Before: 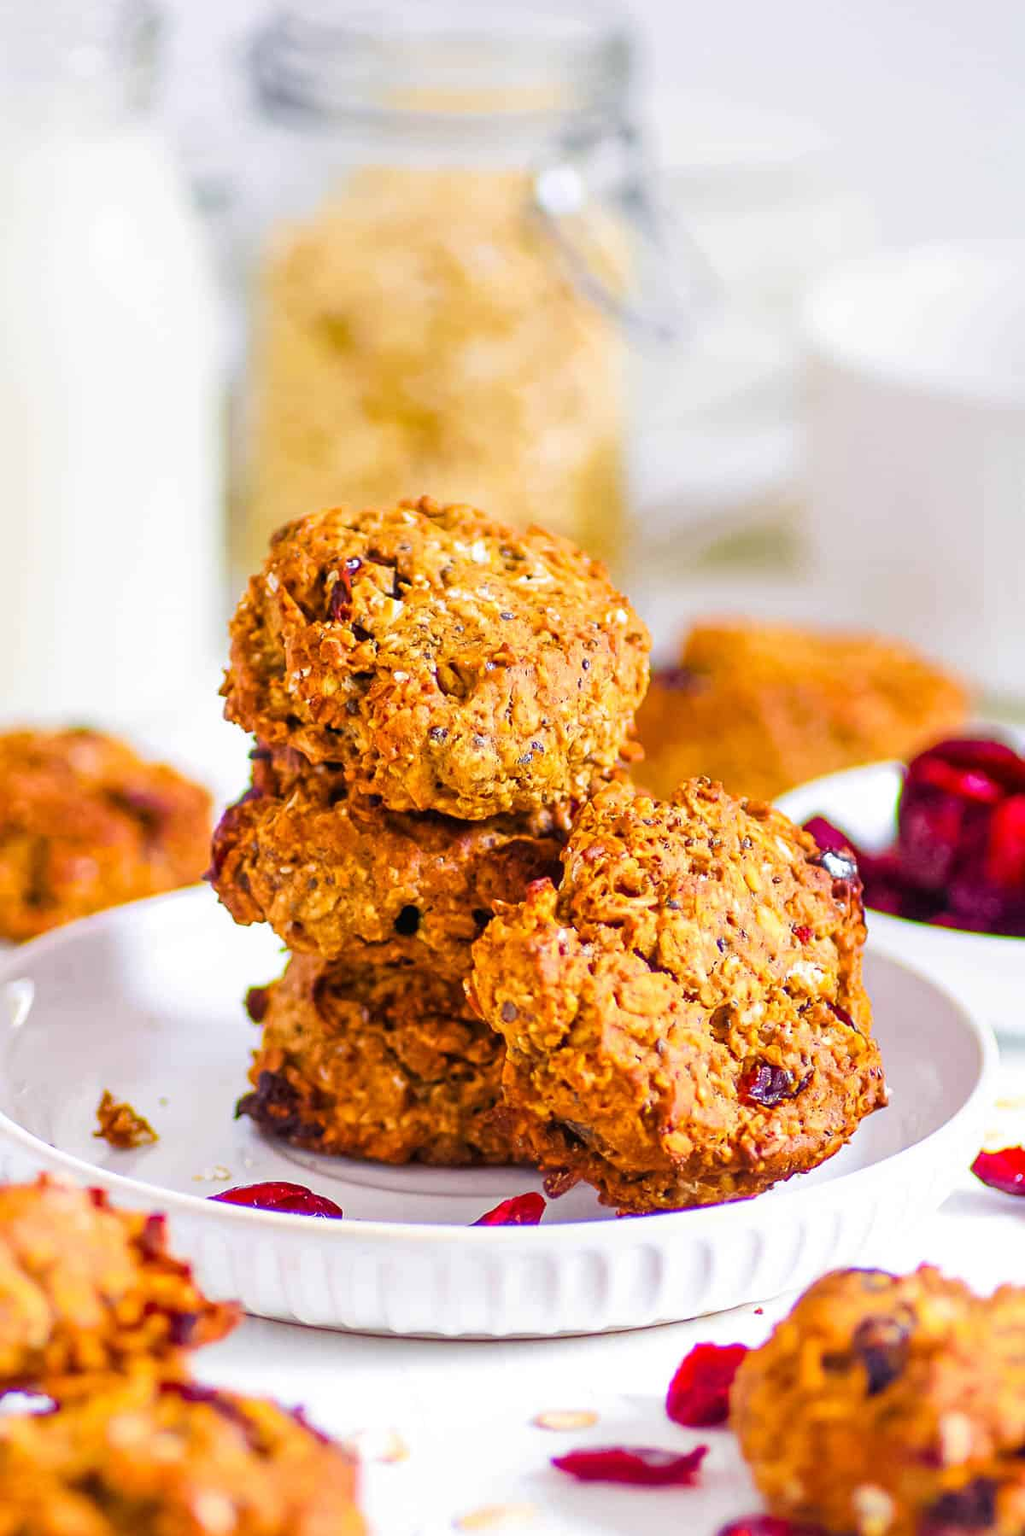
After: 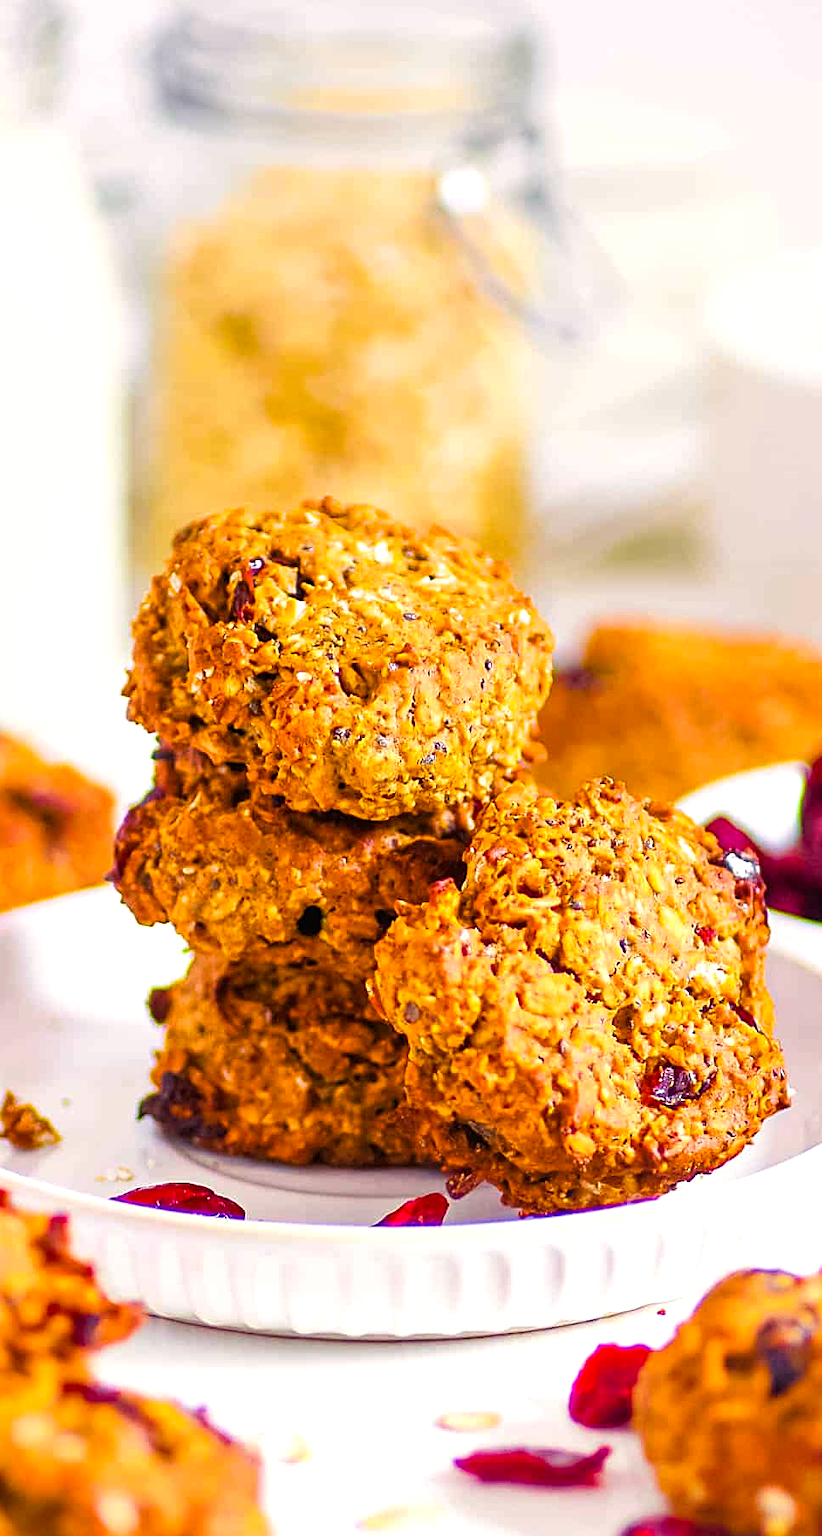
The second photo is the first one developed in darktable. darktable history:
sharpen: on, module defaults
exposure: exposure 0.128 EV, compensate highlight preservation false
crop and rotate: left 9.536%, right 10.18%
color balance rgb: highlights gain › chroma 2.012%, highlights gain › hue 73.84°, linear chroma grading › mid-tones 7.302%, perceptual saturation grading › global saturation 9.56%, contrast 4.744%
